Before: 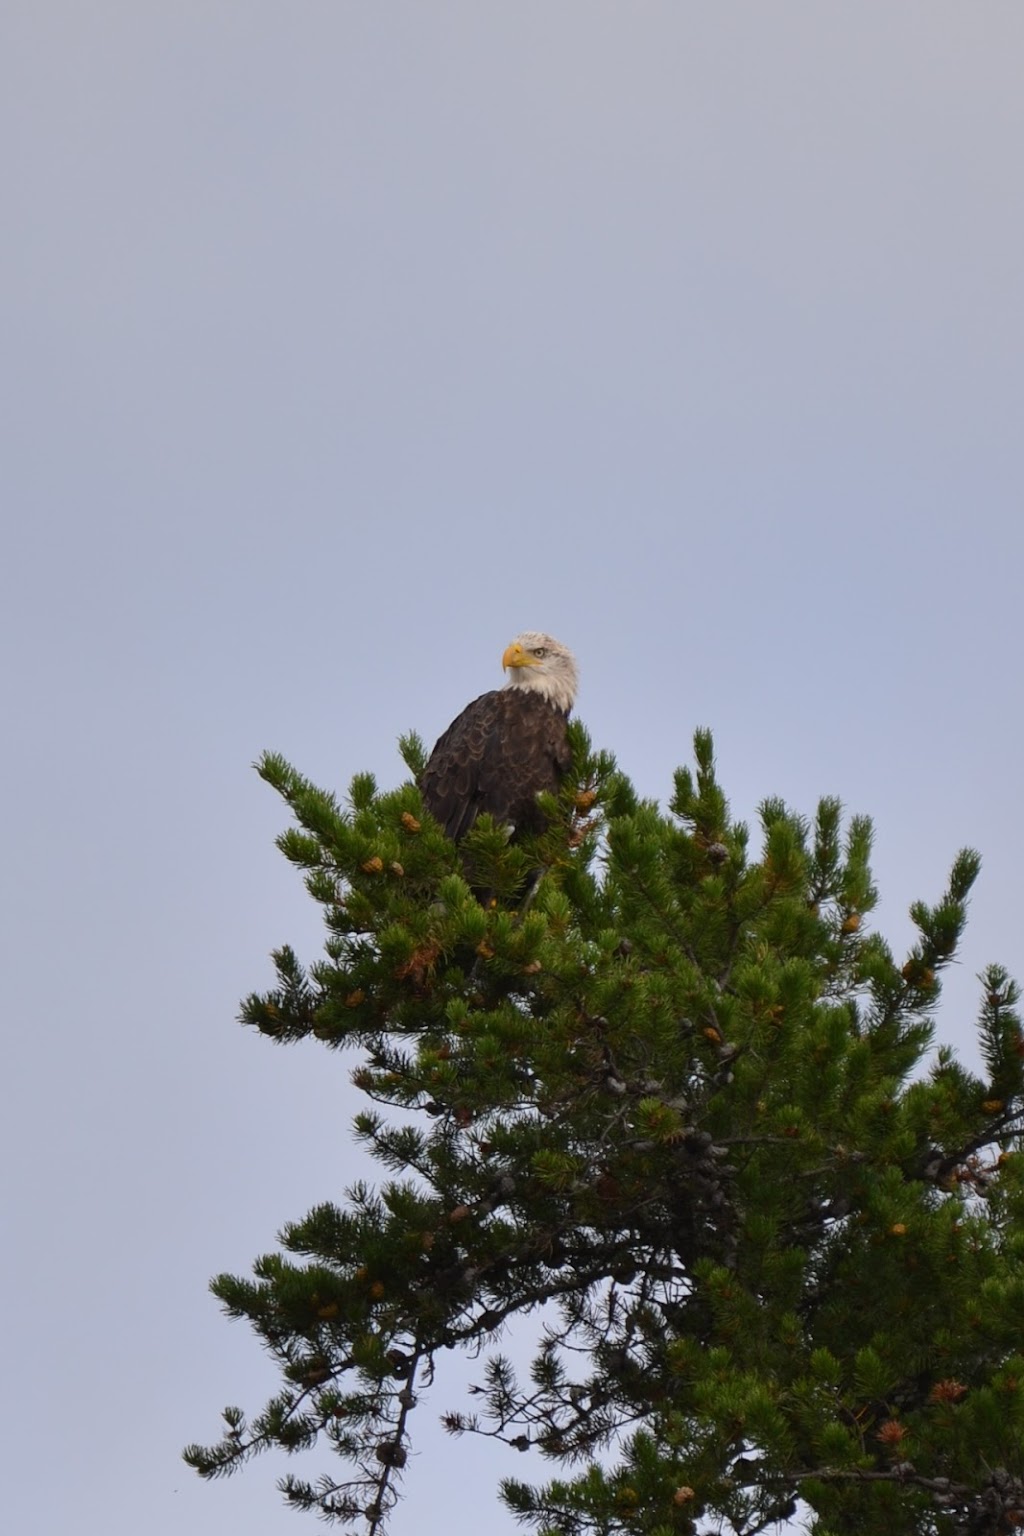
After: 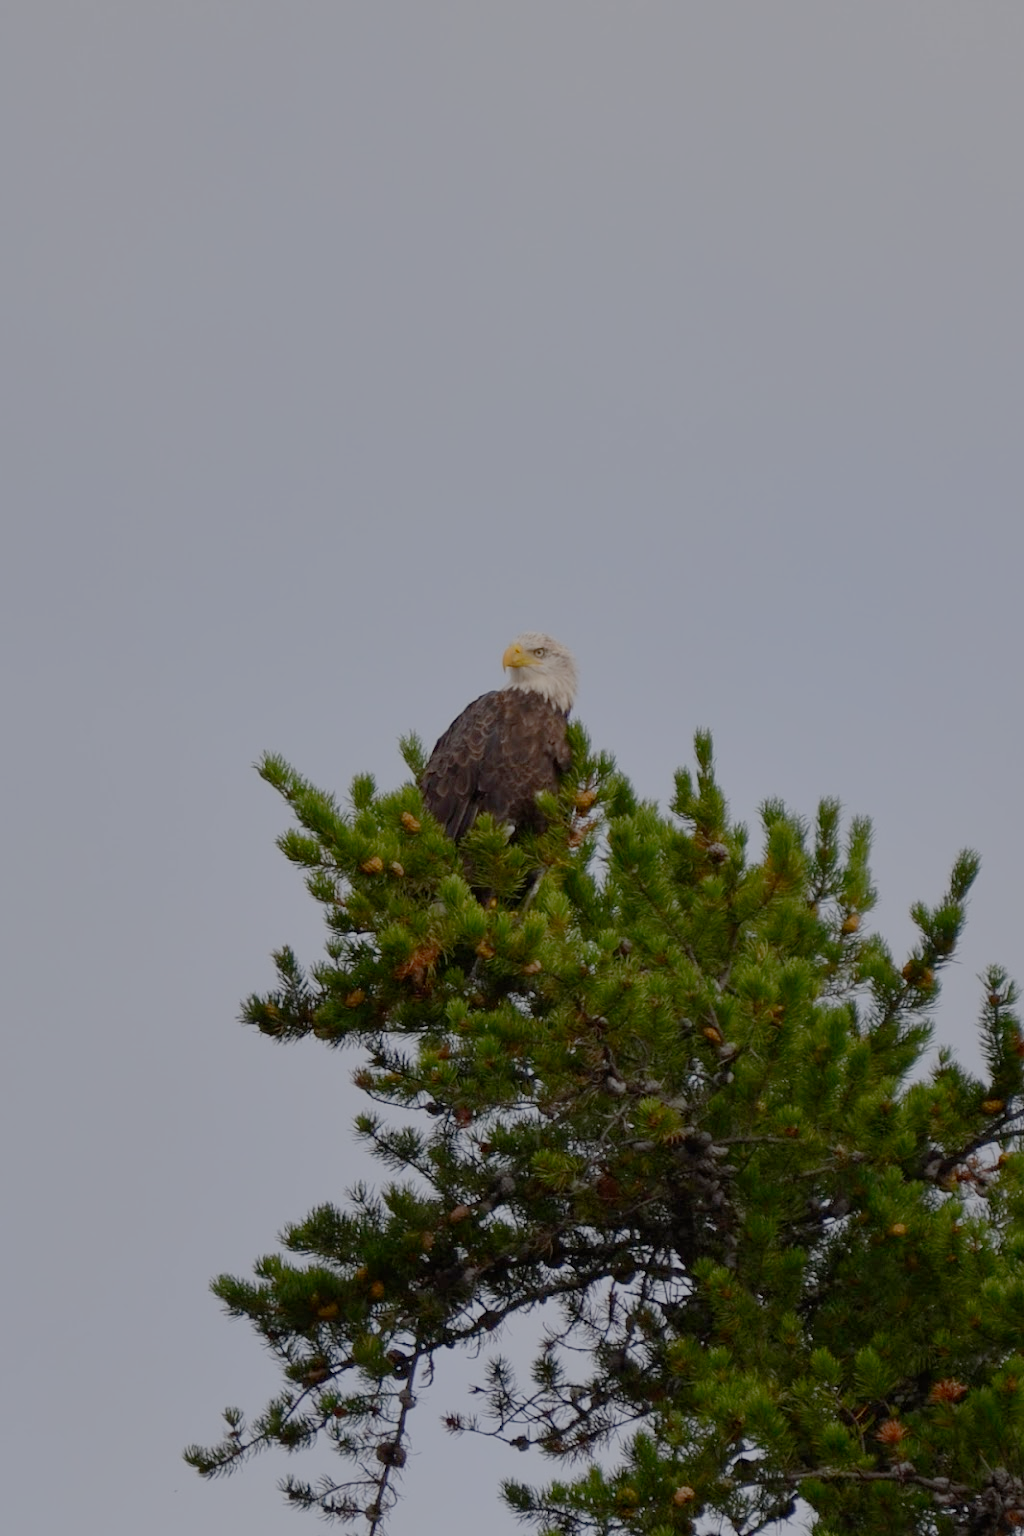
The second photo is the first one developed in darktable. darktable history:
filmic rgb: middle gray luminance 2.72%, black relative exposure -9.97 EV, white relative exposure 6.99 EV, dynamic range scaling 10.39%, target black luminance 0%, hardness 3.18, latitude 44.35%, contrast 0.667, highlights saturation mix 6.46%, shadows ↔ highlights balance 12.91%, preserve chrominance no, color science v5 (2021)
